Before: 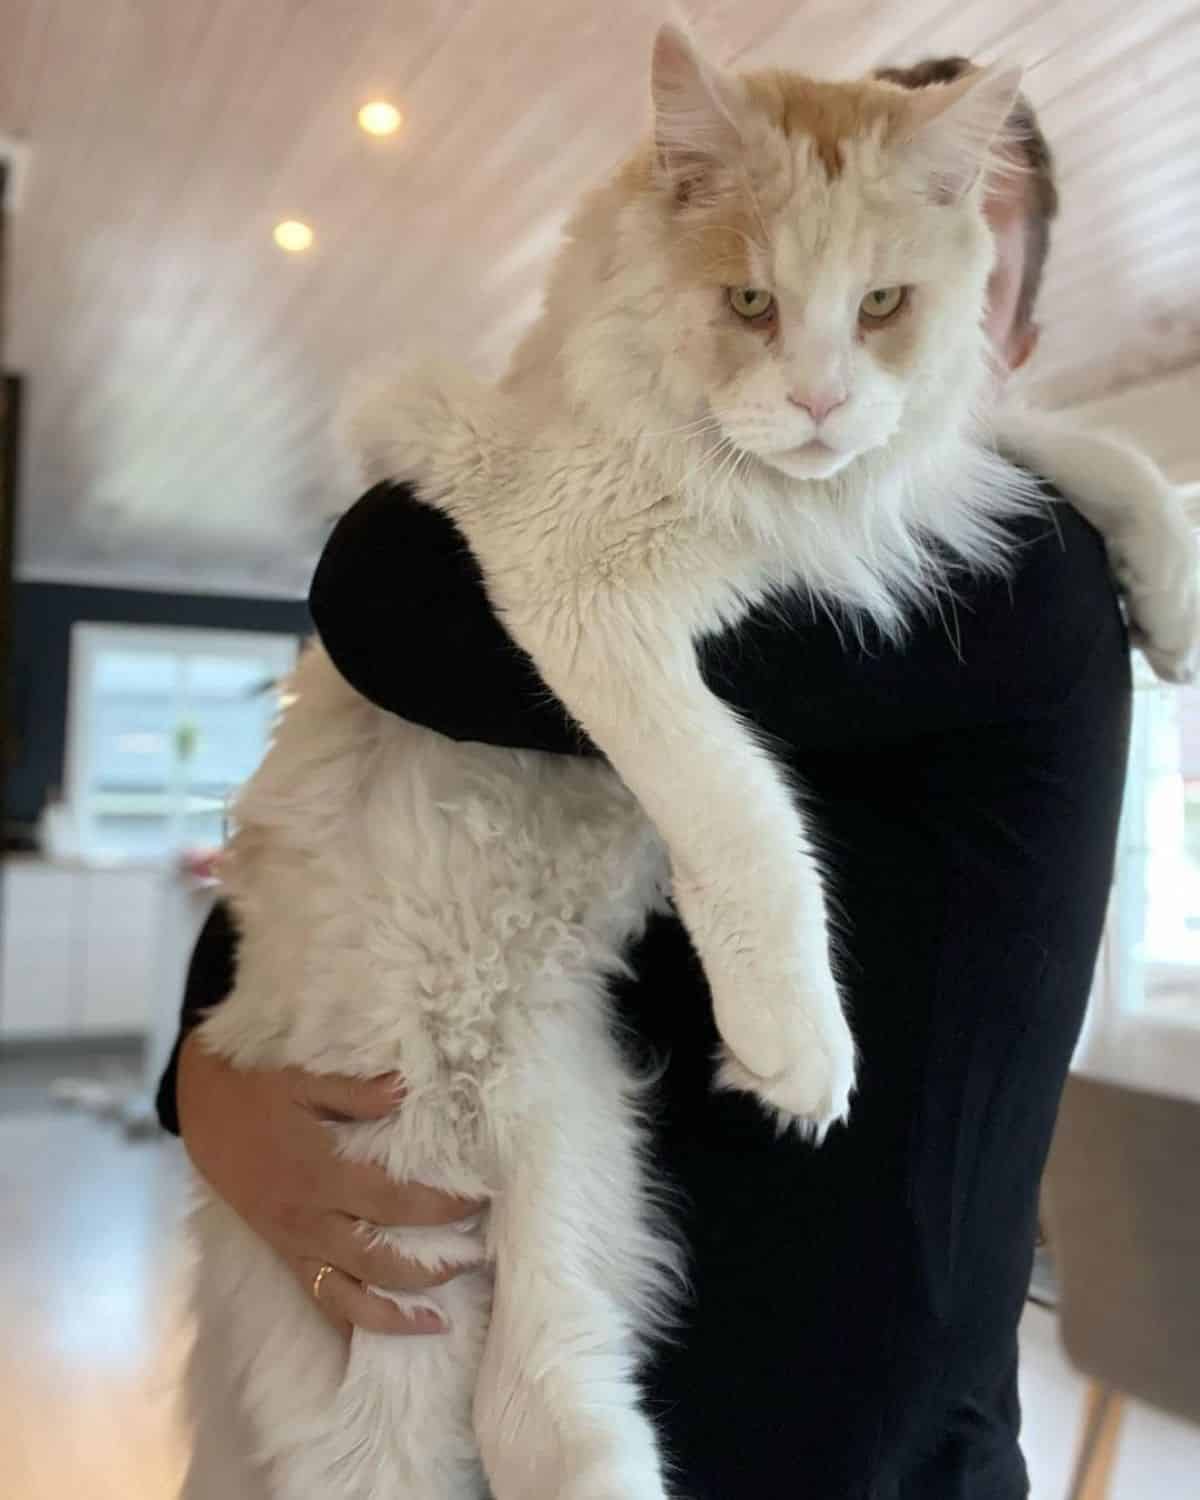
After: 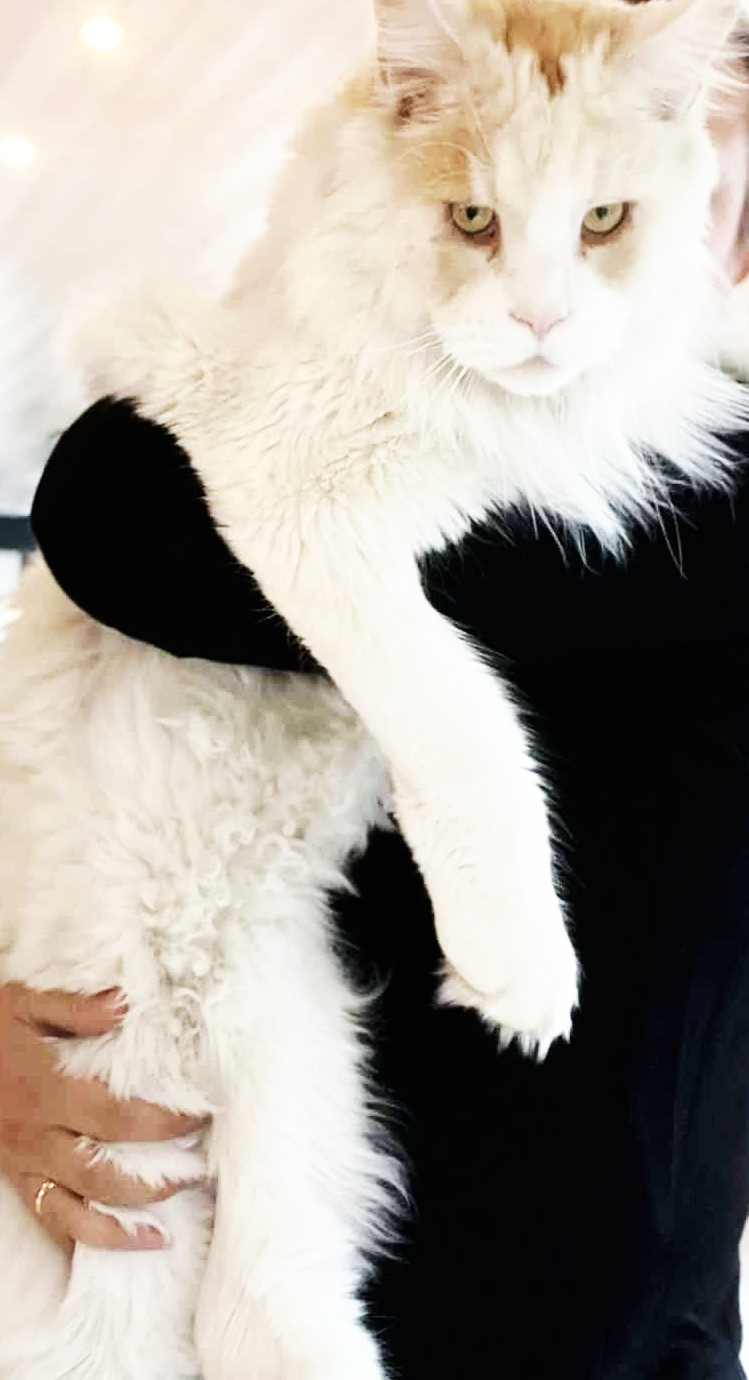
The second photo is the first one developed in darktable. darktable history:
base curve: curves: ch0 [(0, 0) (0.007, 0.004) (0.027, 0.03) (0.046, 0.07) (0.207, 0.54) (0.442, 0.872) (0.673, 0.972) (1, 1)], preserve colors none
crop and rotate: left 23.238%, top 5.642%, right 14.277%, bottom 2.324%
contrast brightness saturation: contrast 0.062, brightness -0.008, saturation -0.236
